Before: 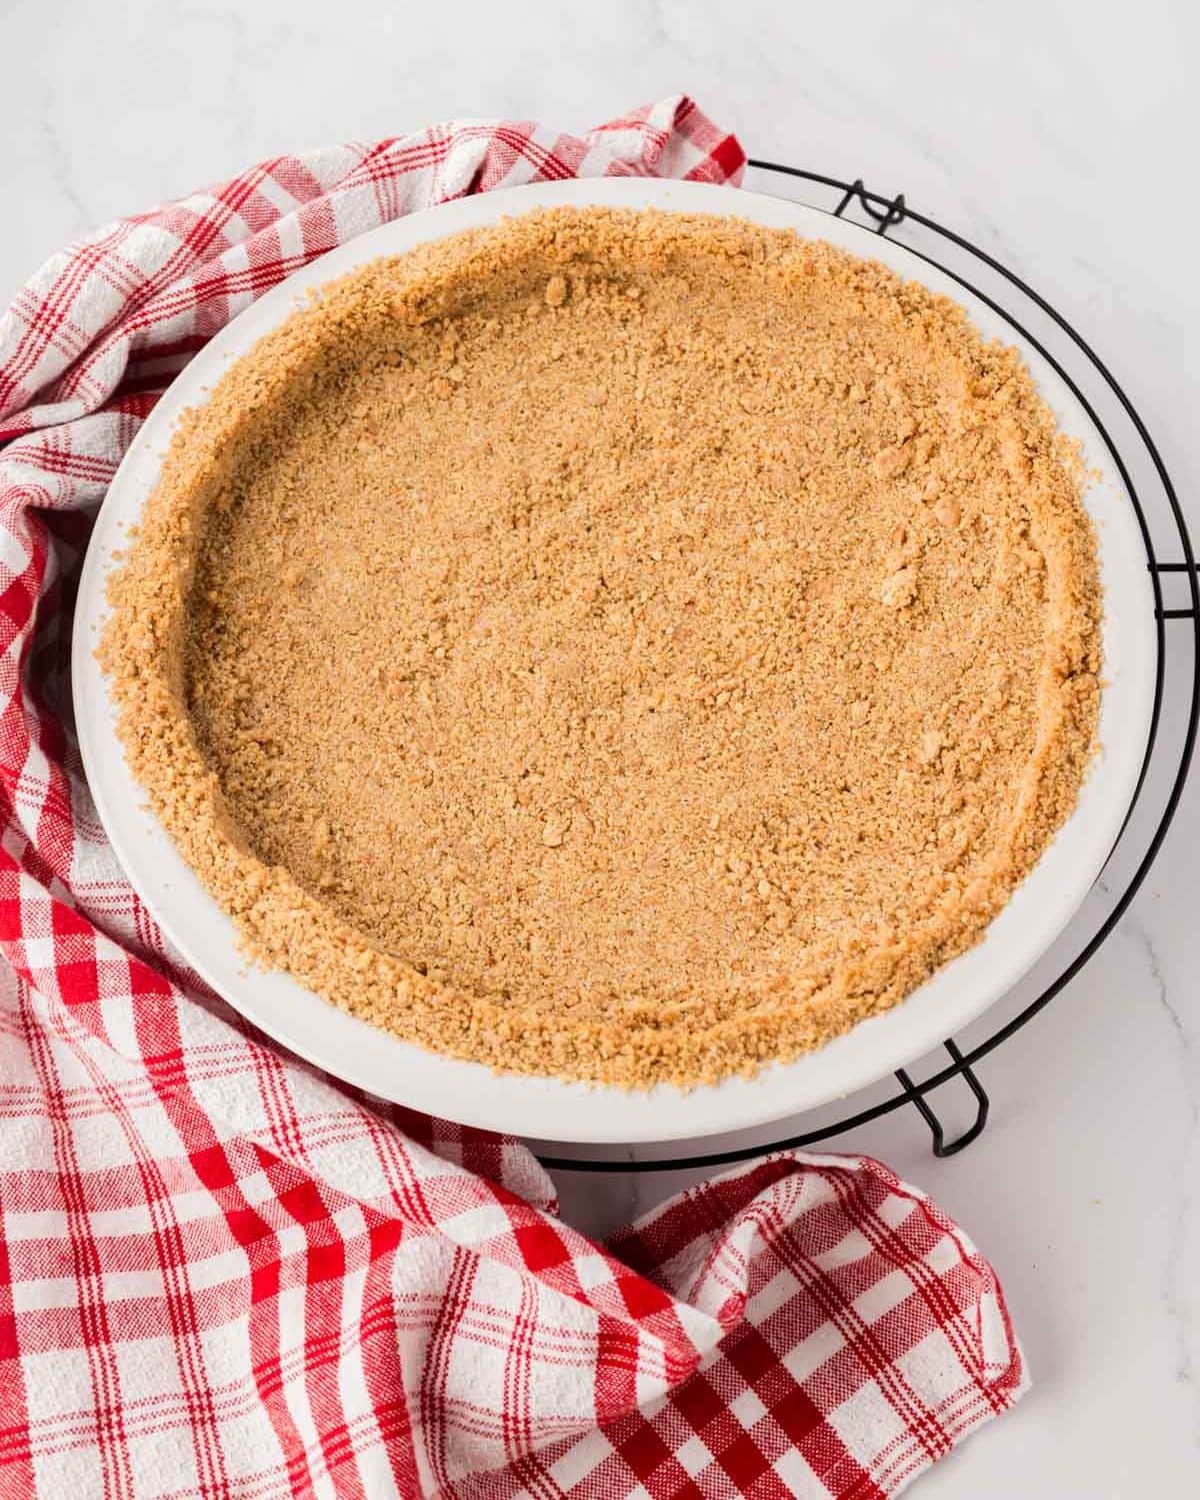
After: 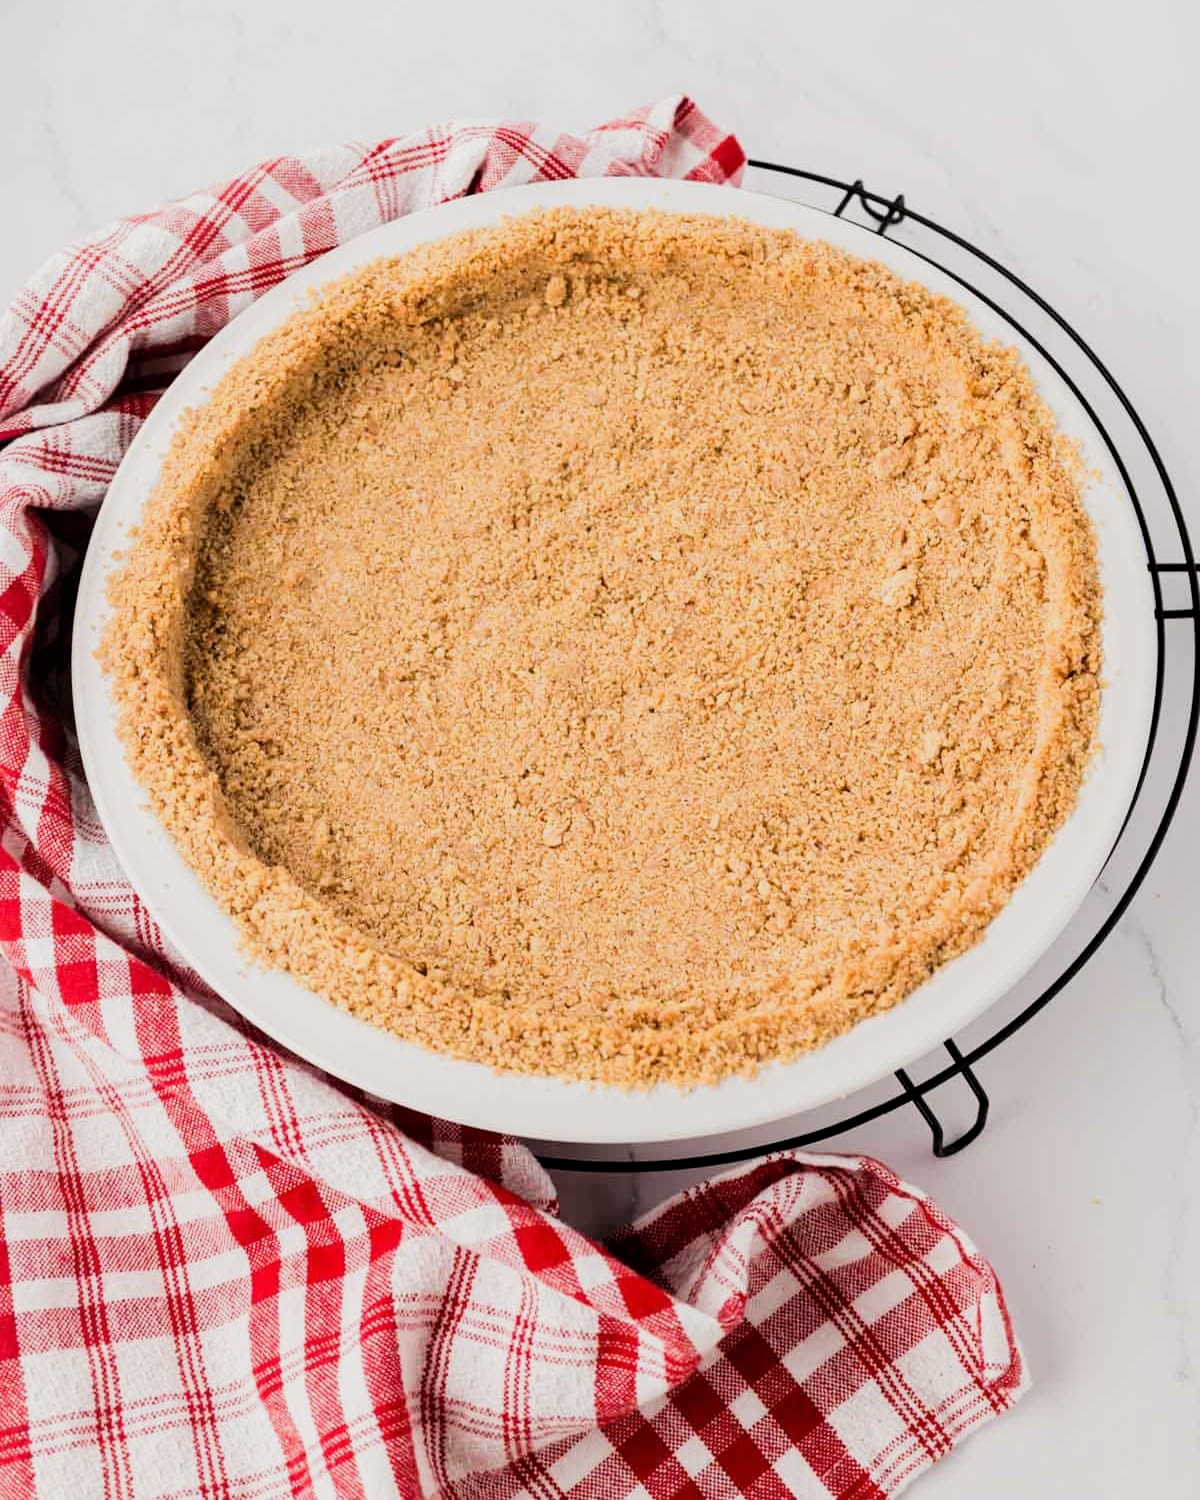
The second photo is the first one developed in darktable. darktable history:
exposure: exposure 0.123 EV, compensate highlight preservation false
filmic rgb: black relative exposure -5.1 EV, white relative exposure 3.56 EV, hardness 3.18, contrast 1.2, highlights saturation mix -49.86%, contrast in shadows safe, enable highlight reconstruction true
